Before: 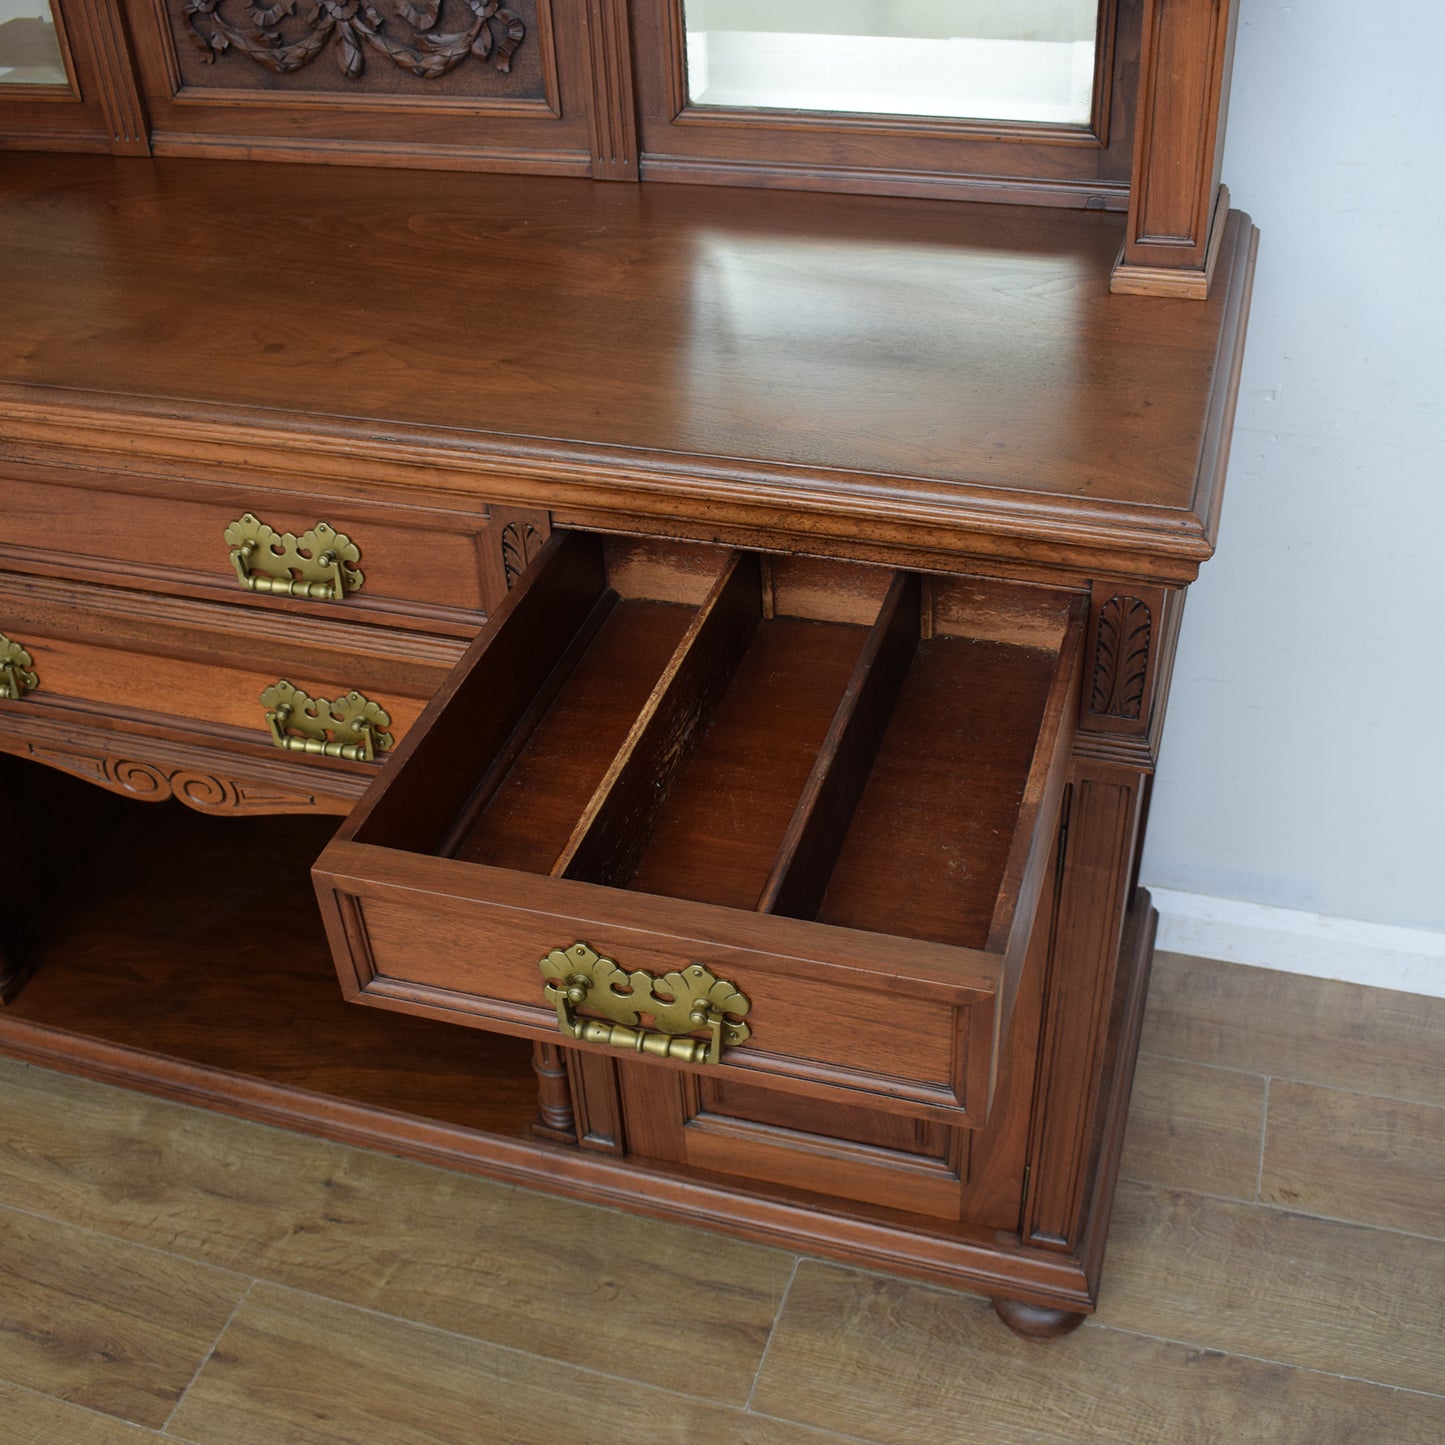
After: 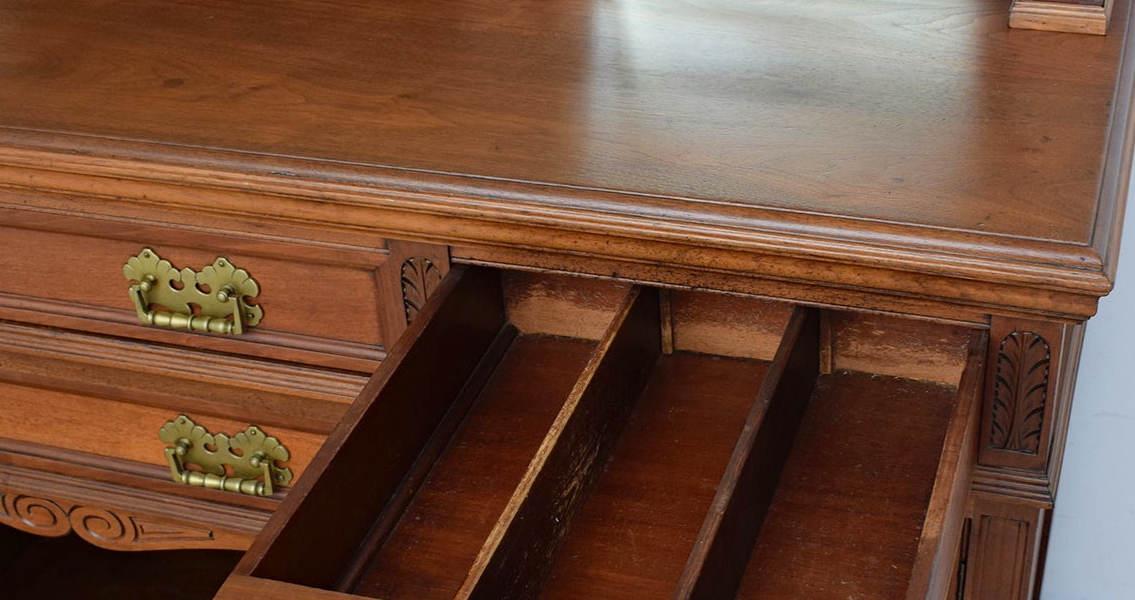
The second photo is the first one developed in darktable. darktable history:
haze removal: compatibility mode true, adaptive false
crop: left 7.036%, top 18.398%, right 14.379%, bottom 40.043%
white balance: emerald 1
levels: levels [0, 0.478, 1]
